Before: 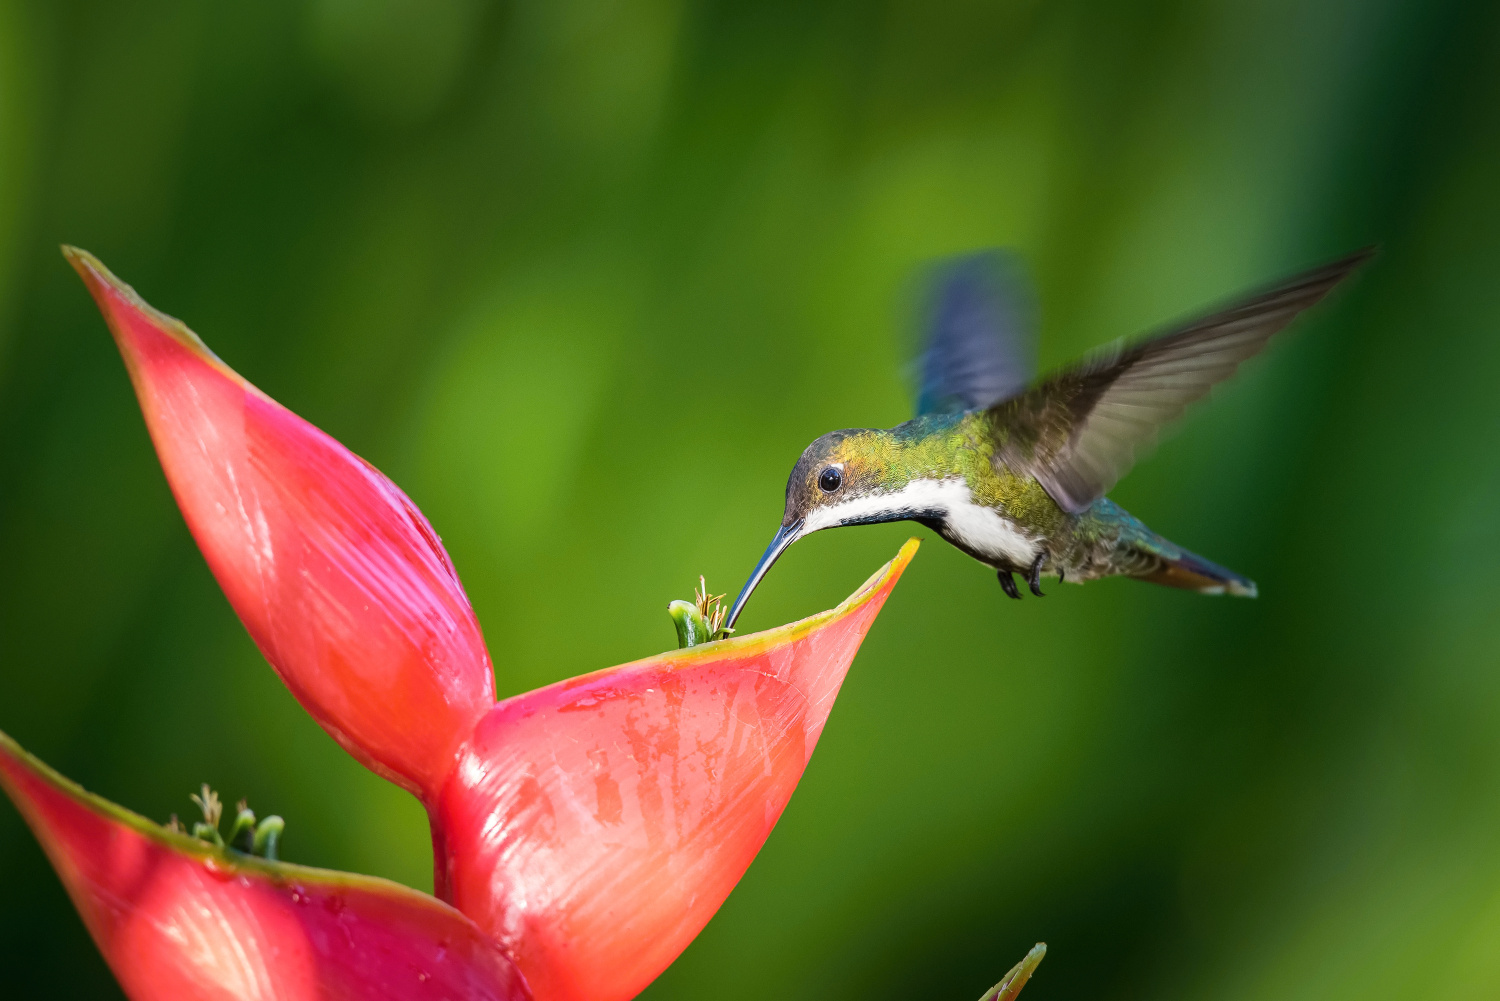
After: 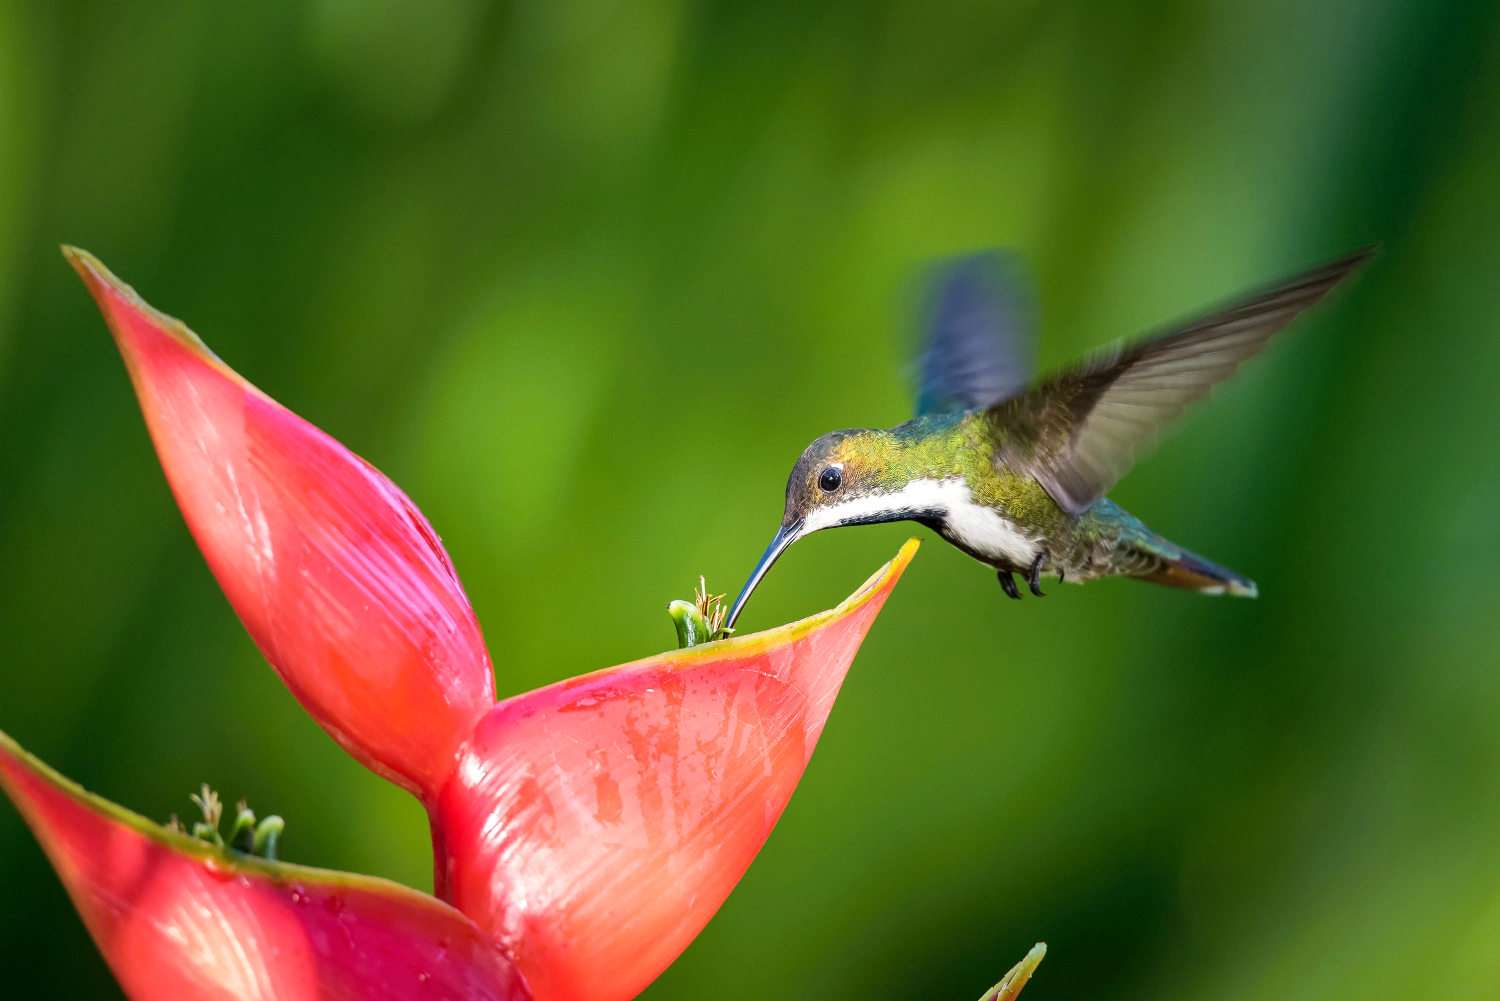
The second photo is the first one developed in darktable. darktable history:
exposure: black level correction 0.002, exposure 0.149 EV, compensate exposure bias true, compensate highlight preservation false
shadows and highlights: low approximation 0.01, soften with gaussian
